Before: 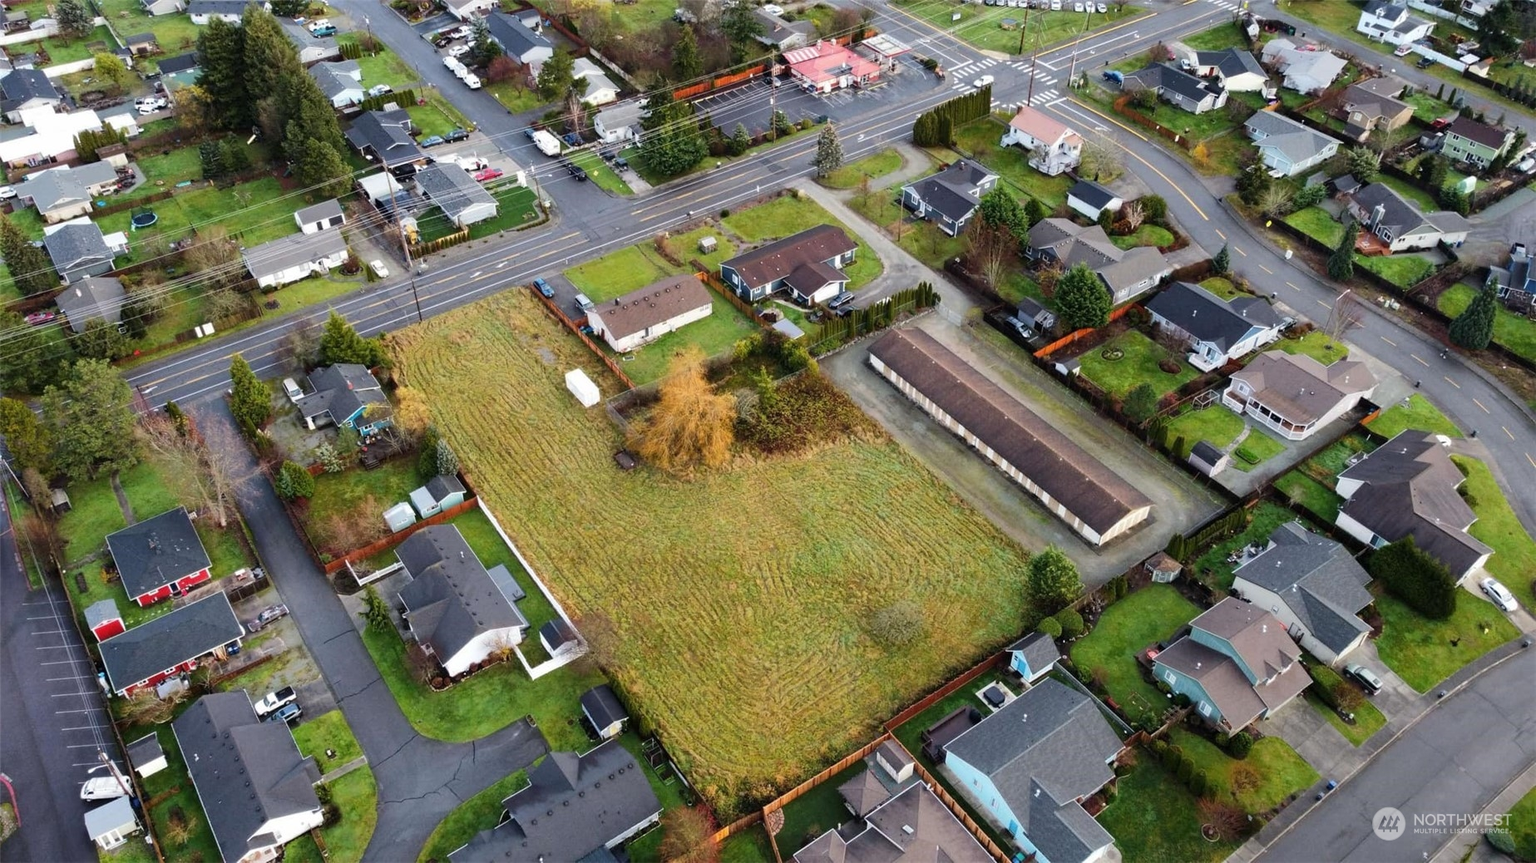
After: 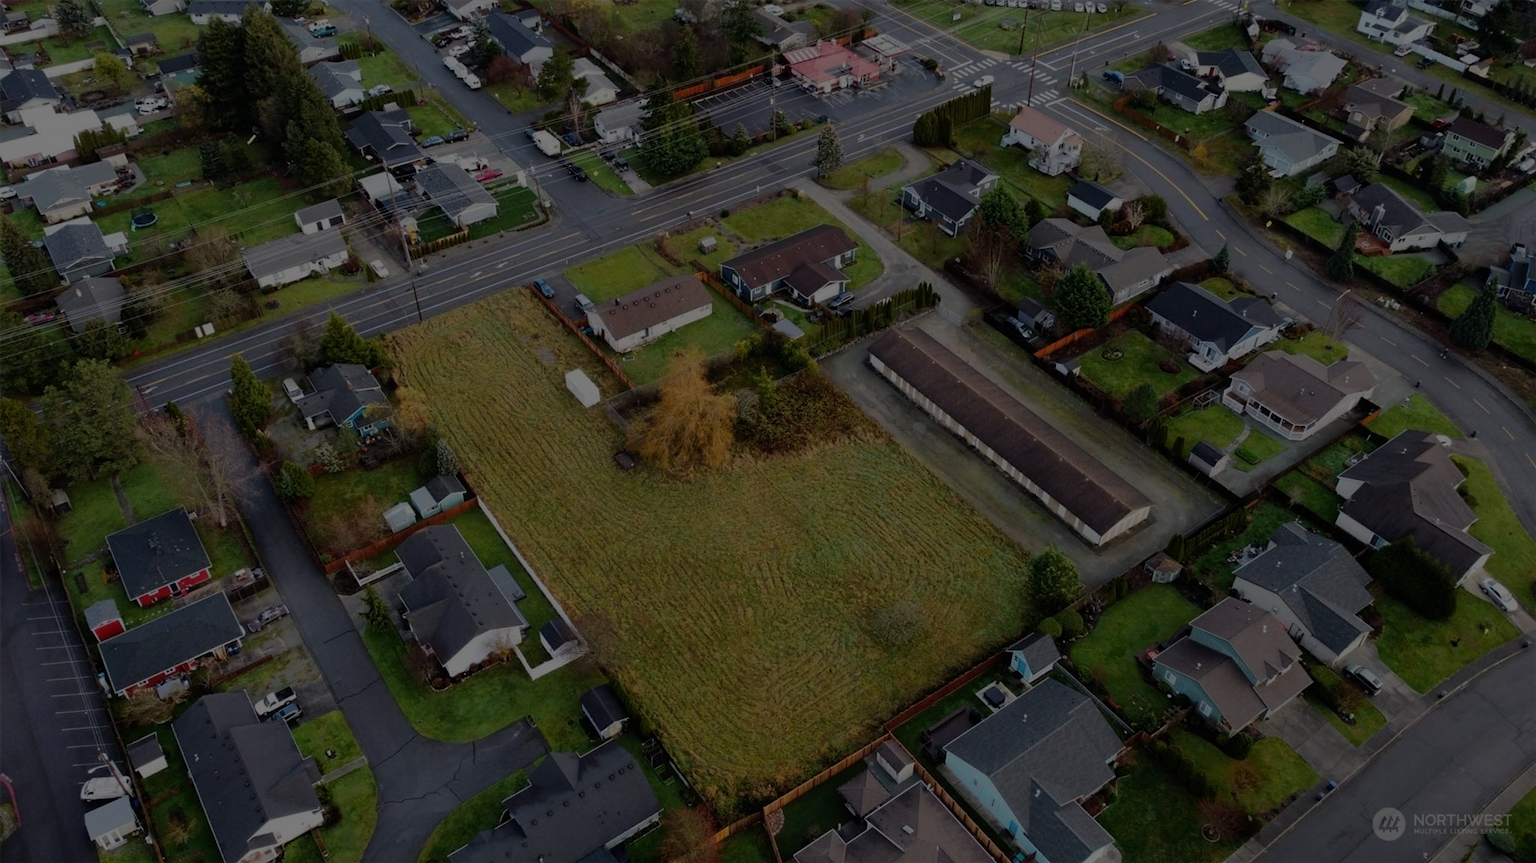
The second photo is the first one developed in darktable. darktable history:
exposure: exposure -2.358 EV, compensate highlight preservation false
